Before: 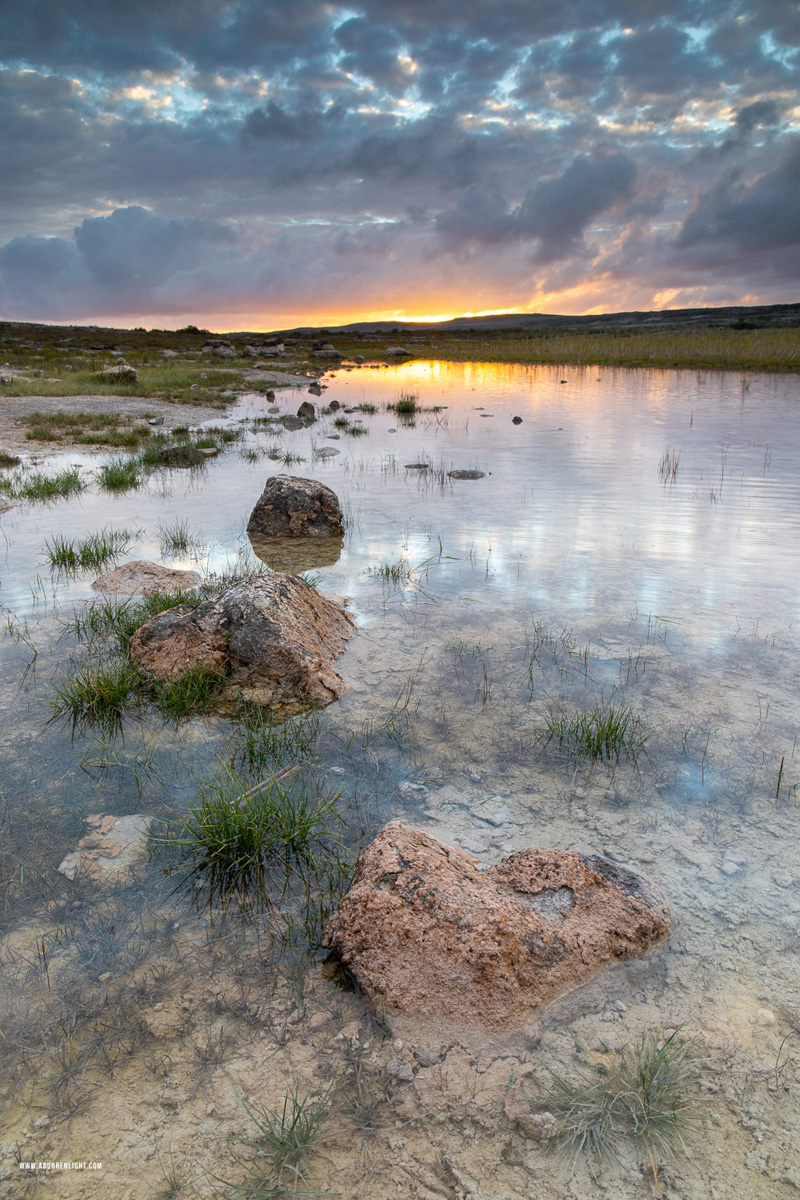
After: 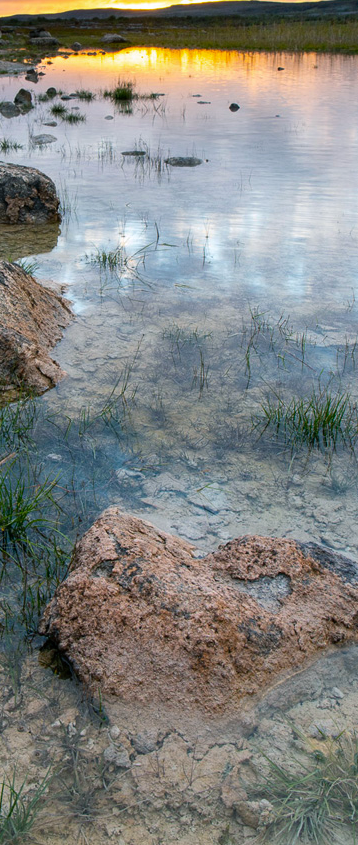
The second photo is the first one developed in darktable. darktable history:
crop: left 35.409%, top 26.14%, right 19.754%, bottom 3.366%
color balance rgb: power › luminance -7.859%, power › chroma 1.11%, power › hue 217.45°, perceptual saturation grading › global saturation 25.512%
